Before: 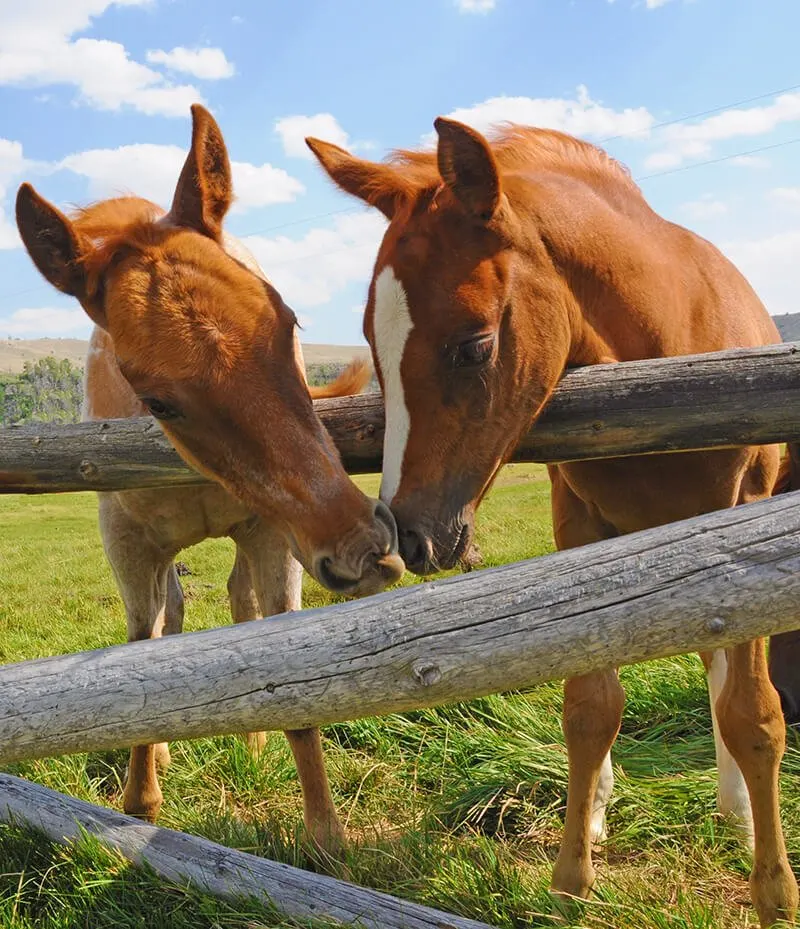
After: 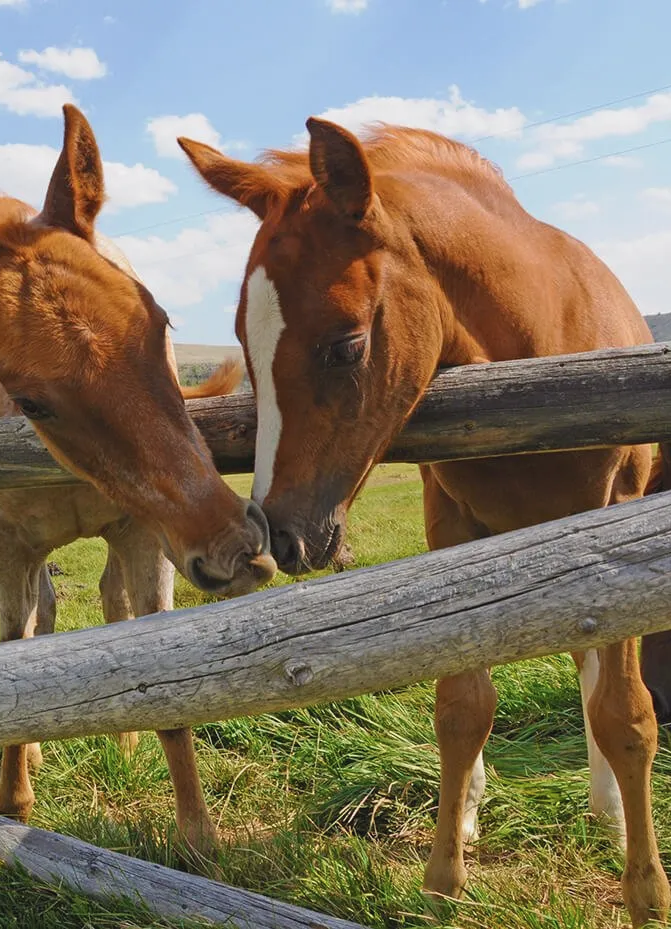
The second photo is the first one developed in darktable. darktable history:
contrast brightness saturation: contrast -0.075, brightness -0.034, saturation -0.106
crop: left 16.115%
